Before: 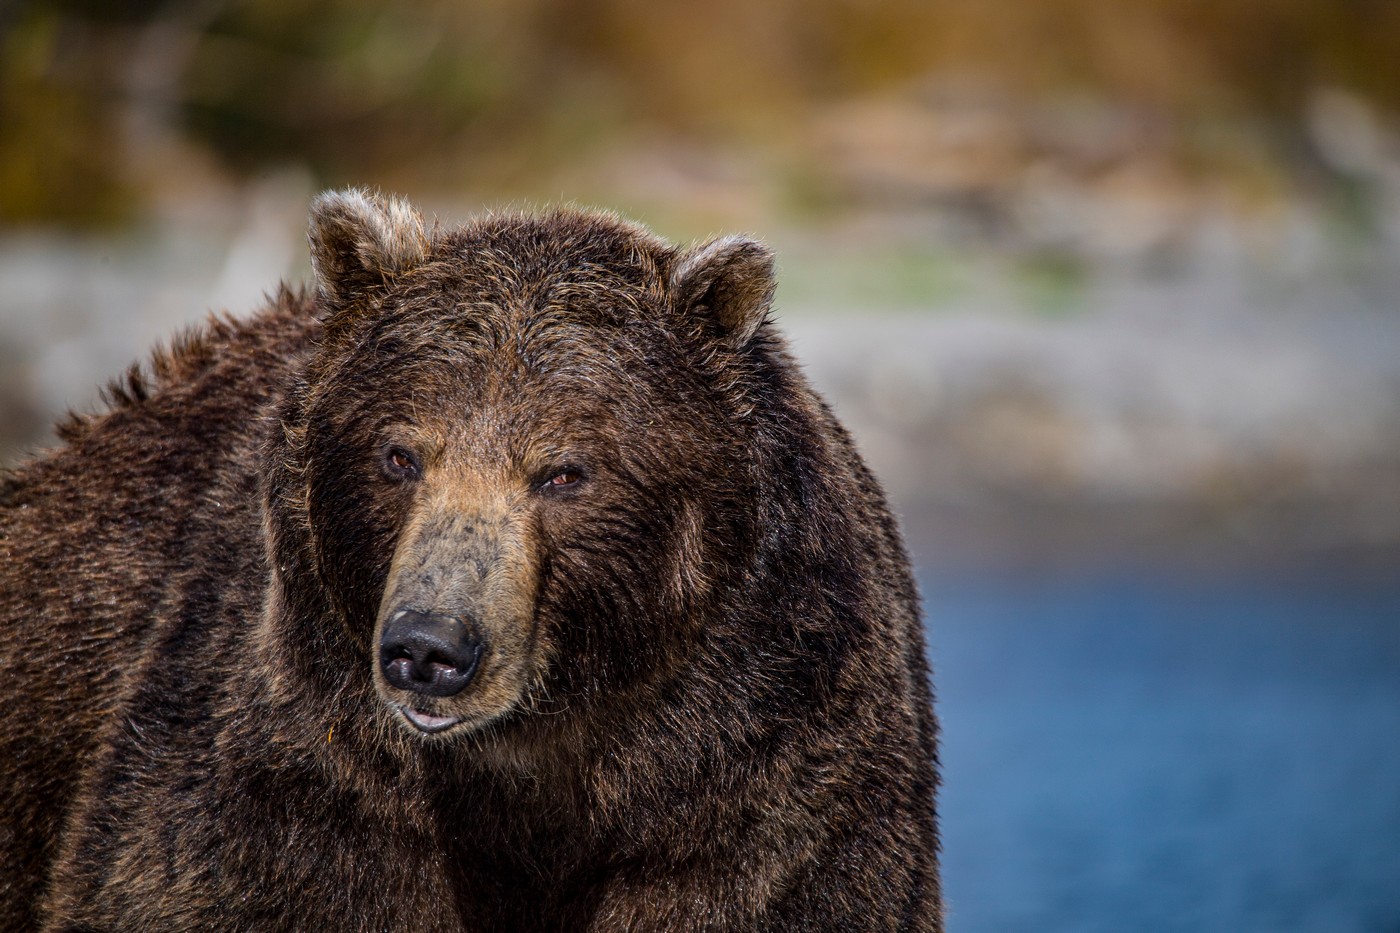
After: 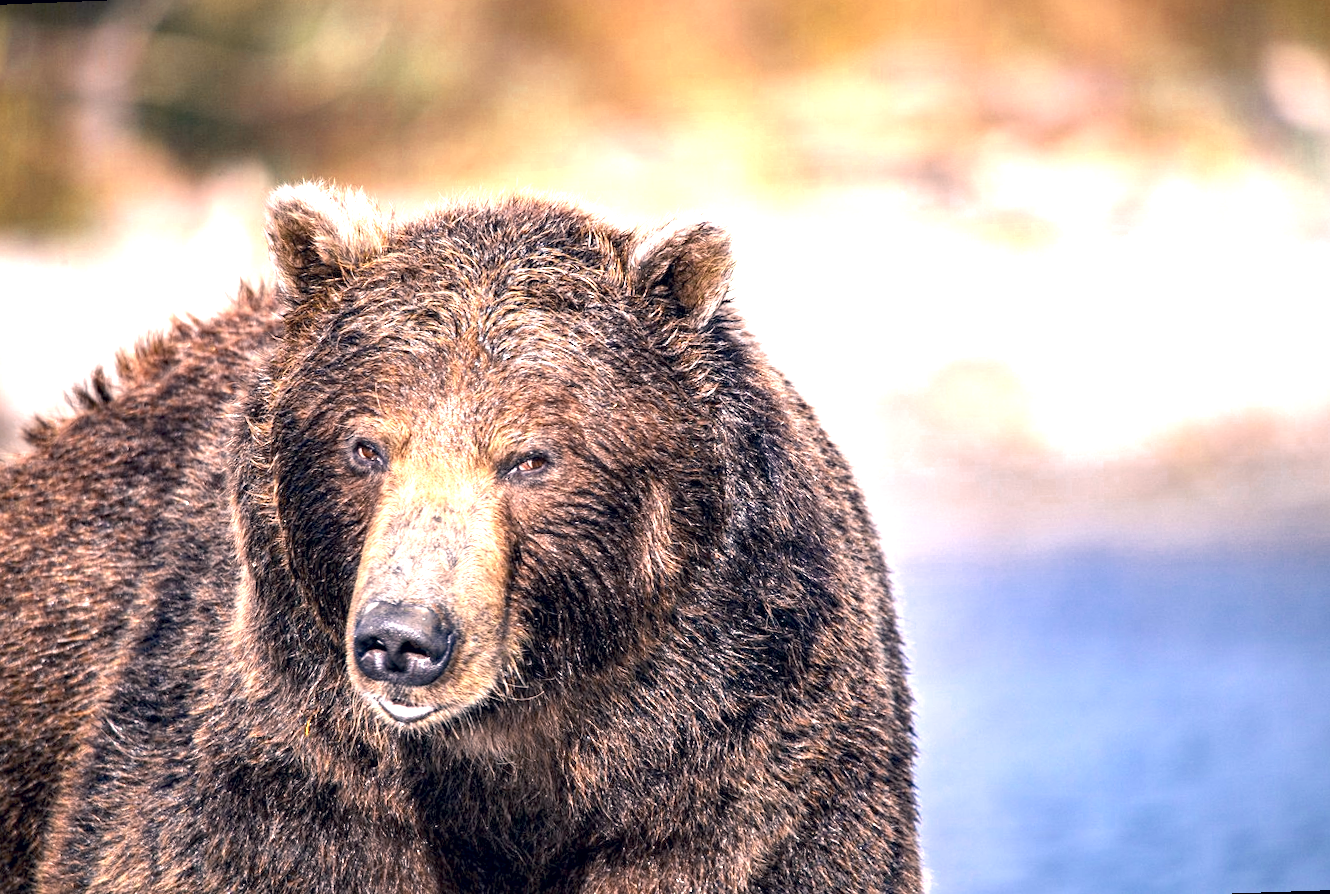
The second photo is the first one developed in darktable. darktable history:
rotate and perspective: rotation -2.12°, lens shift (vertical) 0.009, lens shift (horizontal) -0.008, automatic cropping original format, crop left 0.036, crop right 0.964, crop top 0.05, crop bottom 0.959
white balance: emerald 1
exposure: black level correction 0.001, exposure 2.607 EV, compensate exposure bias true, compensate highlight preservation false
color correction: highlights a* 14.46, highlights b* 5.85, shadows a* -5.53, shadows b* -15.24, saturation 0.85
color zones: curves: ch0 [(0, 0.5) (0.125, 0.4) (0.25, 0.5) (0.375, 0.4) (0.5, 0.4) (0.625, 0.35) (0.75, 0.35) (0.875, 0.5)]; ch1 [(0, 0.35) (0.125, 0.45) (0.25, 0.35) (0.375, 0.35) (0.5, 0.35) (0.625, 0.35) (0.75, 0.45) (0.875, 0.35)]; ch2 [(0, 0.6) (0.125, 0.5) (0.25, 0.5) (0.375, 0.6) (0.5, 0.6) (0.625, 0.5) (0.75, 0.5) (0.875, 0.5)]
